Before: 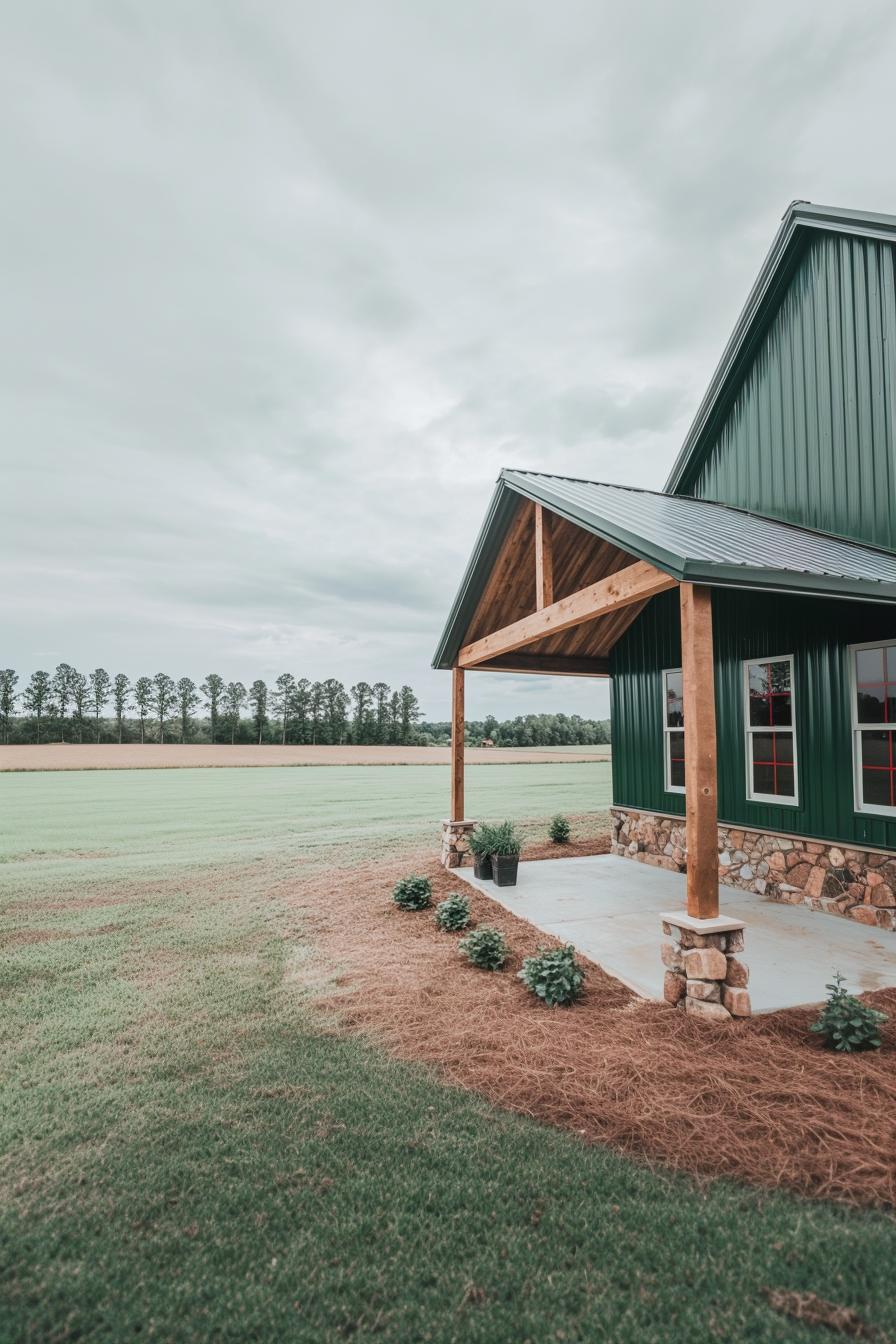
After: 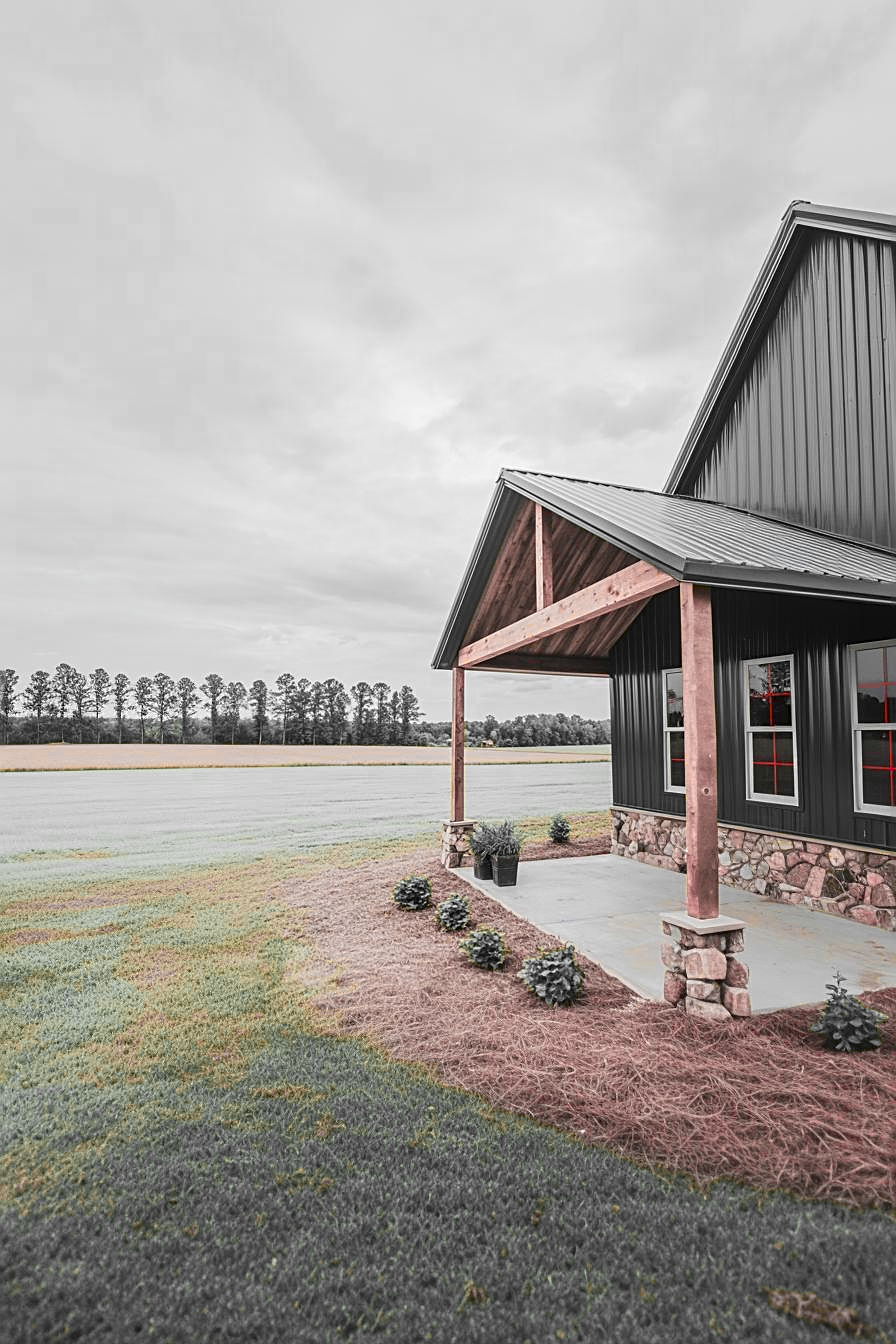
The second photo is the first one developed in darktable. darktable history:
sharpen: on, module defaults
color zones: curves: ch0 [(0.257, 0.558) (0.75, 0.565)]; ch1 [(0.004, 0.857) (0.14, 0.416) (0.257, 0.695) (0.442, 0.032) (0.736, 0.266) (0.891, 0.741)]; ch2 [(0, 0.623) (0.112, 0.436) (0.271, 0.474) (0.516, 0.64) (0.743, 0.286)], mix 101.76%
